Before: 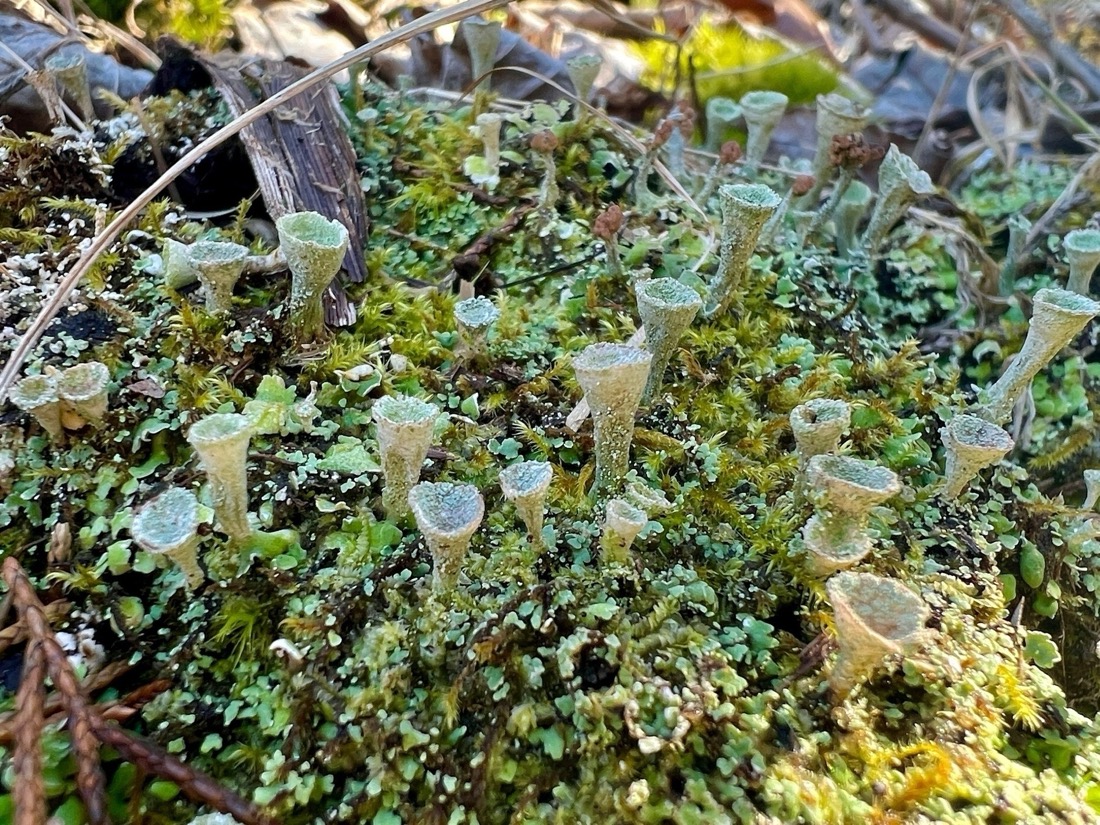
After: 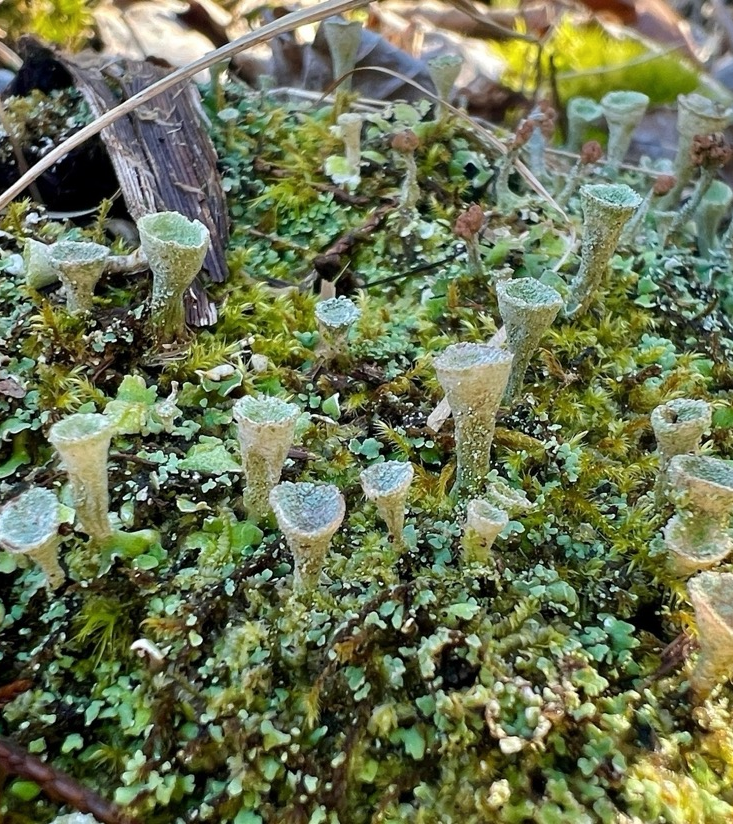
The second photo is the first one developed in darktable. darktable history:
color balance rgb: on, module defaults
crop and rotate: left 12.648%, right 20.685%
